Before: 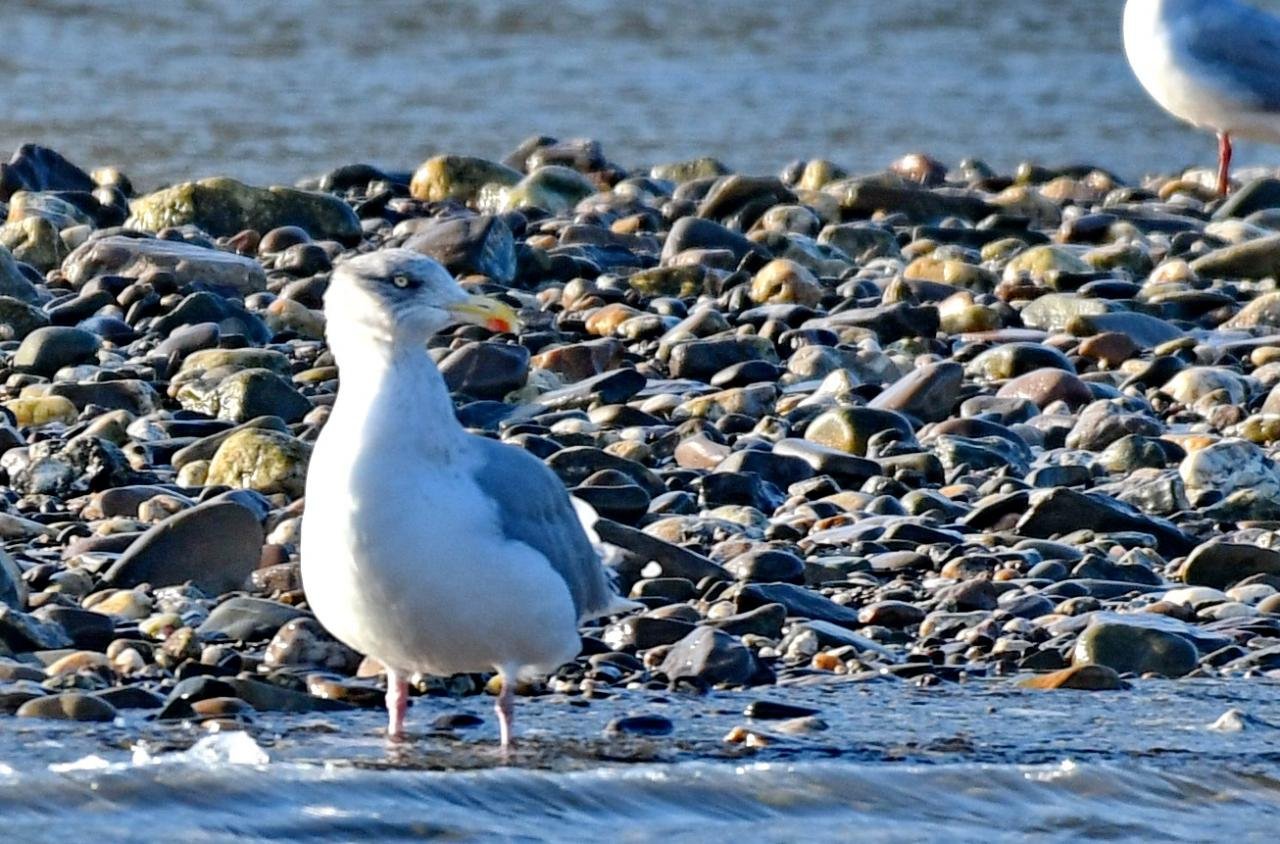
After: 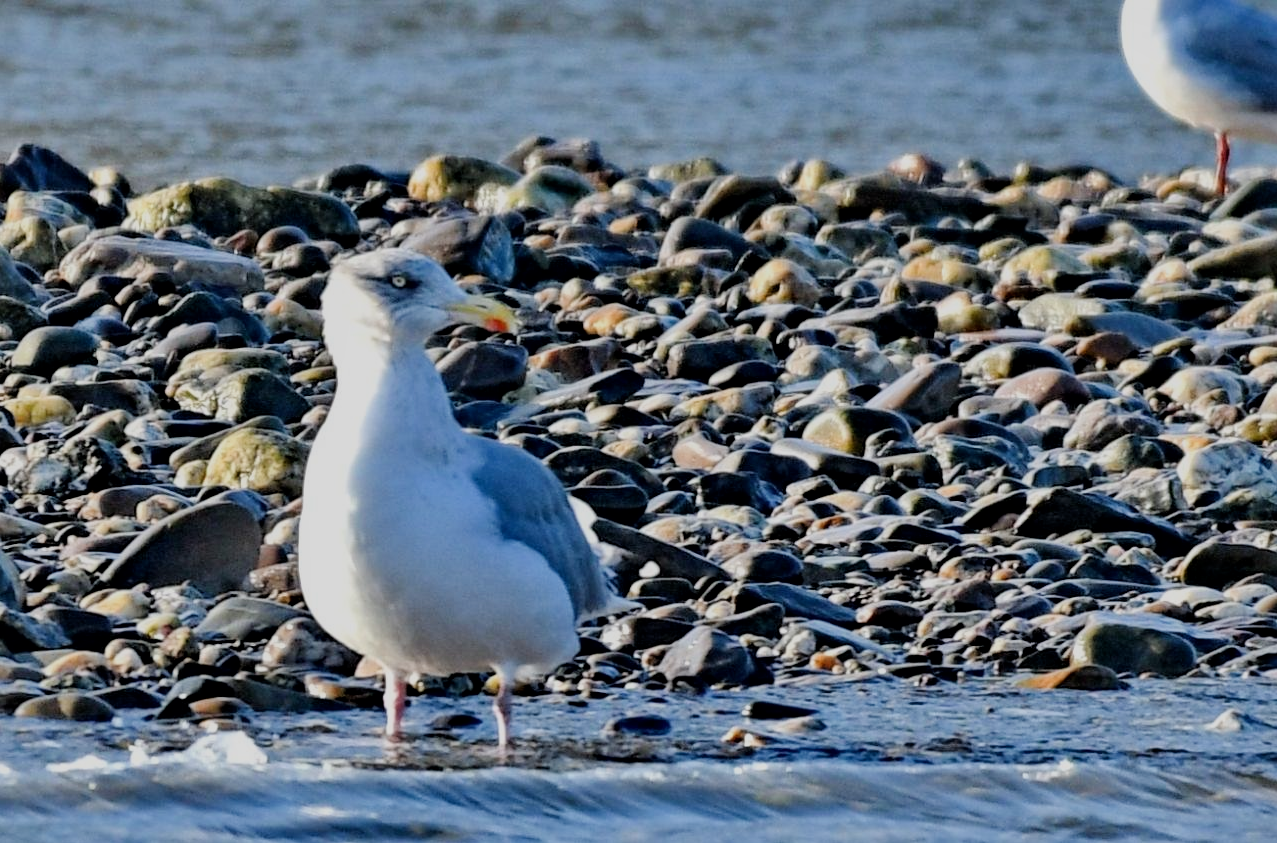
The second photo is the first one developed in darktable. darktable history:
local contrast: mode bilateral grid, contrast 21, coarseness 51, detail 119%, midtone range 0.2
crop and rotate: left 0.198%, bottom 0.01%
filmic rgb: black relative exposure -7.65 EV, white relative exposure 4.56 EV, hardness 3.61, iterations of high-quality reconstruction 0
